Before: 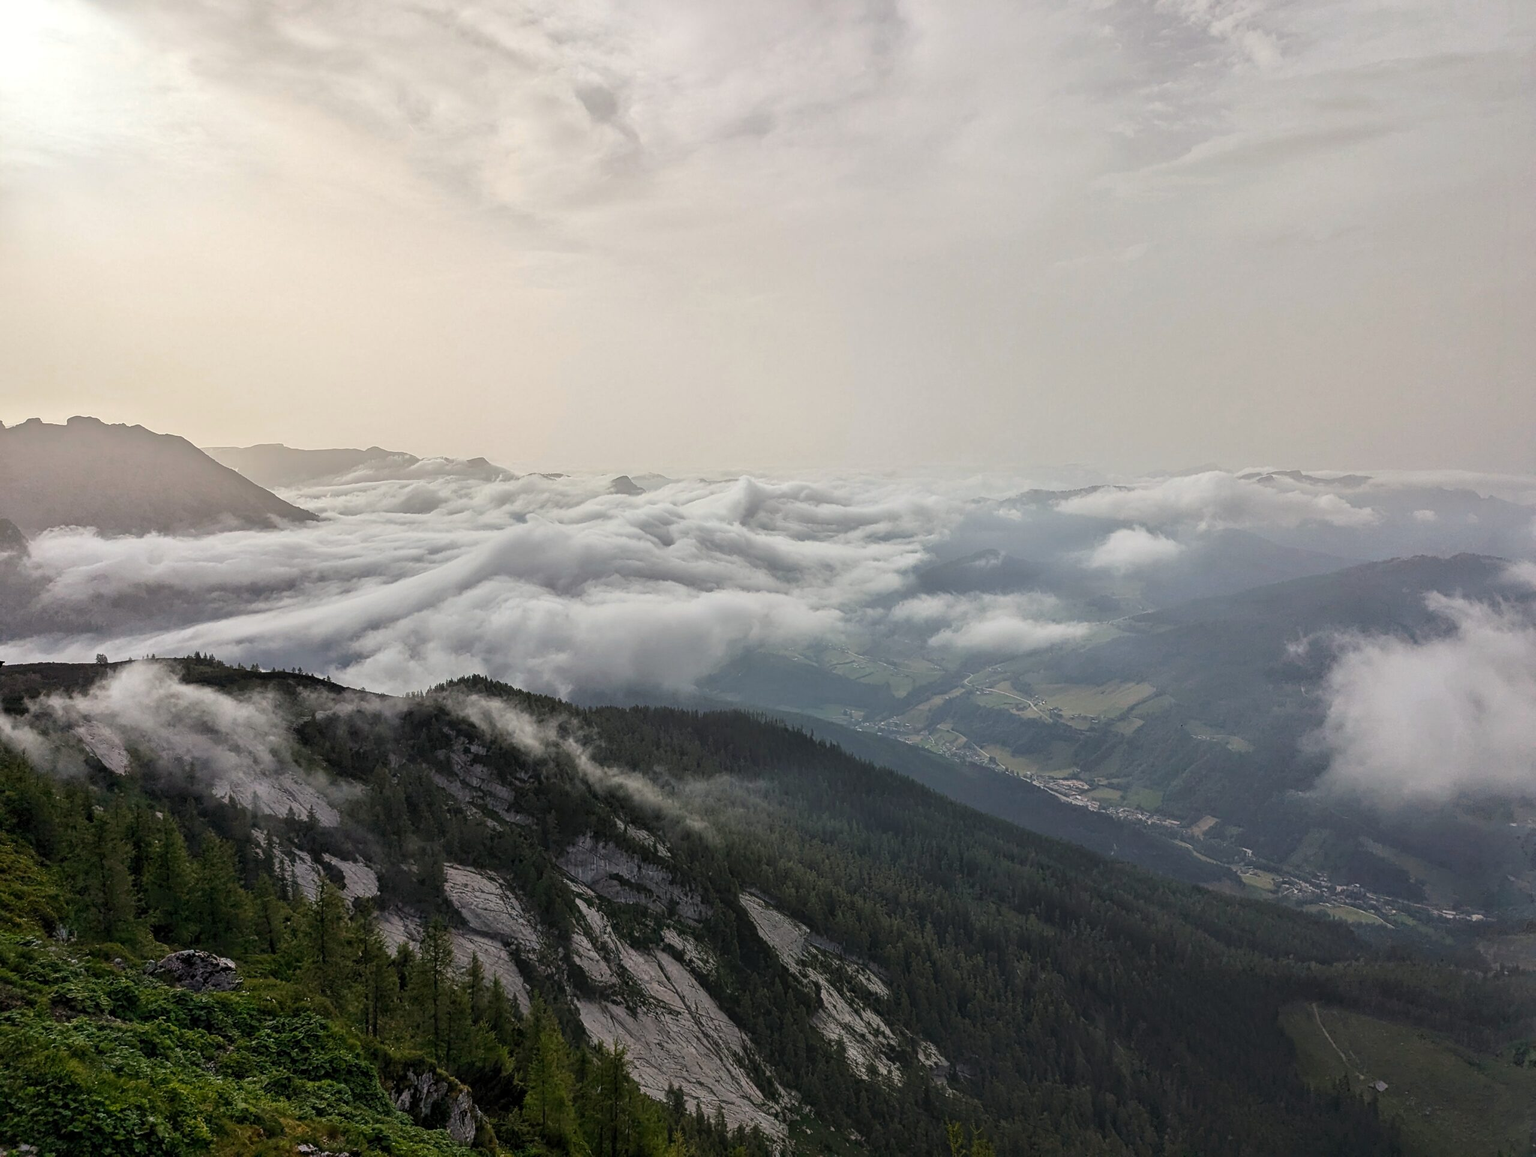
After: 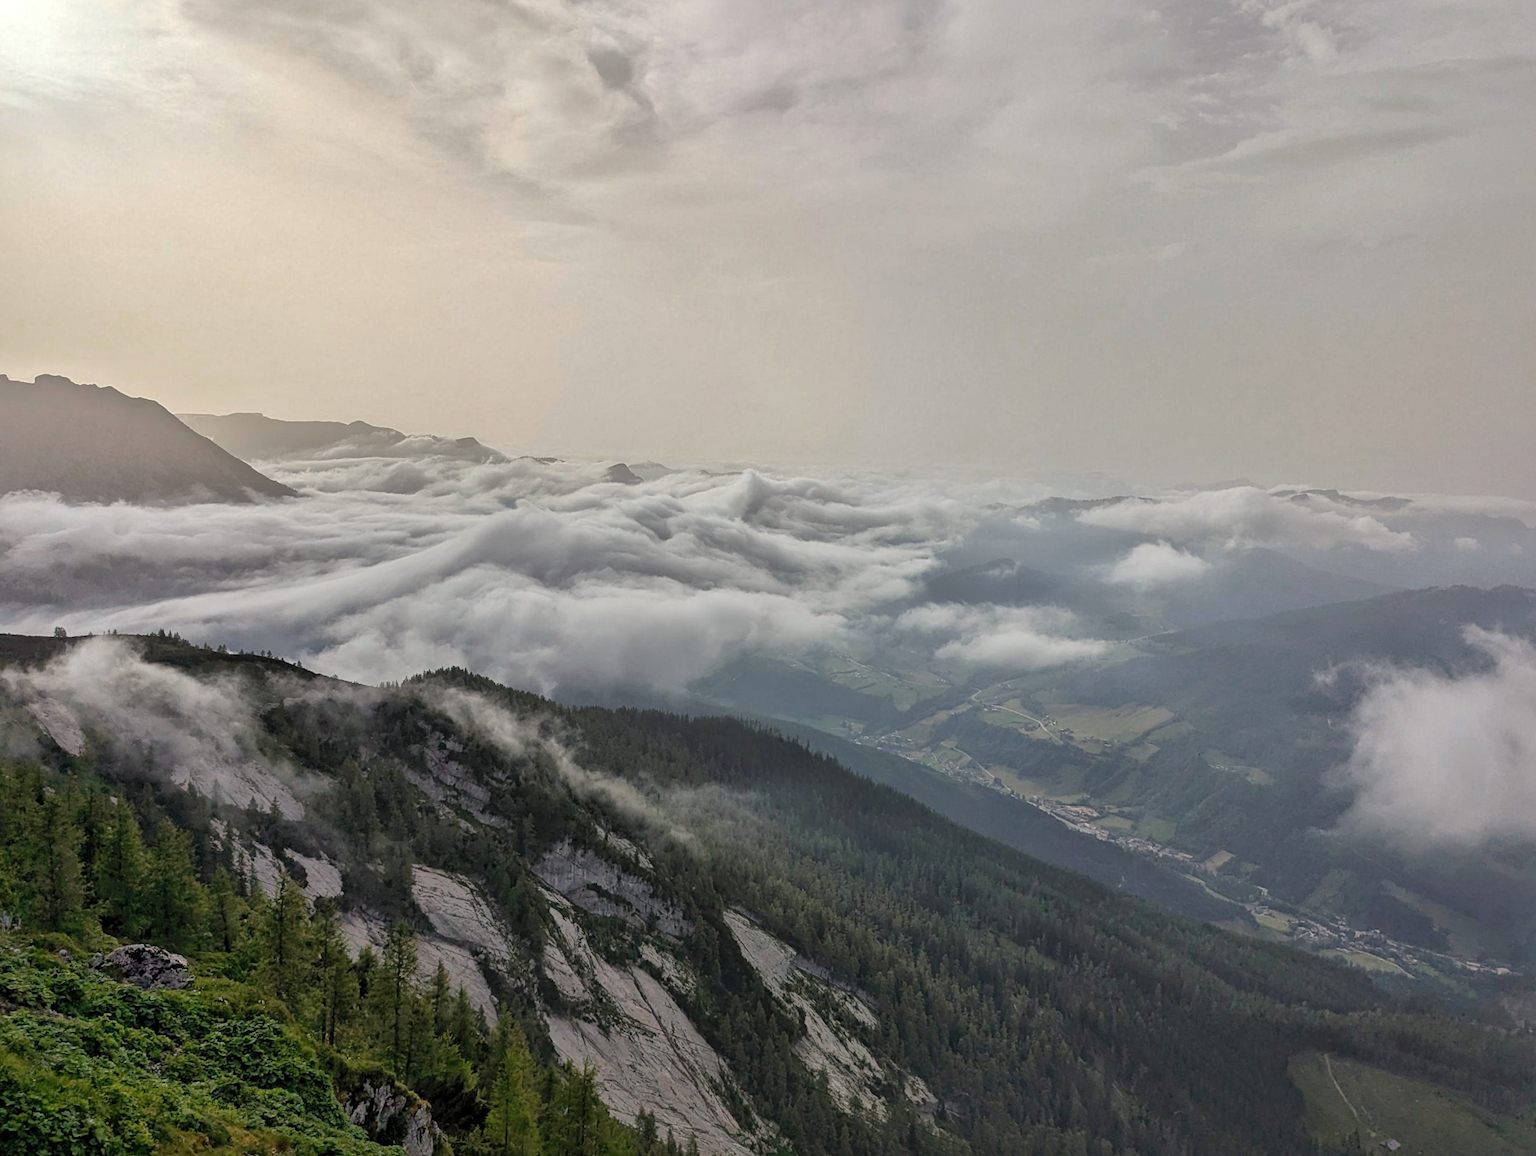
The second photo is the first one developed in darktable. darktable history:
shadows and highlights: on, module defaults
tone equalizer: mask exposure compensation -0.487 EV
color correction: highlights b* -0.037, saturation 0.981
crop and rotate: angle -2.57°
